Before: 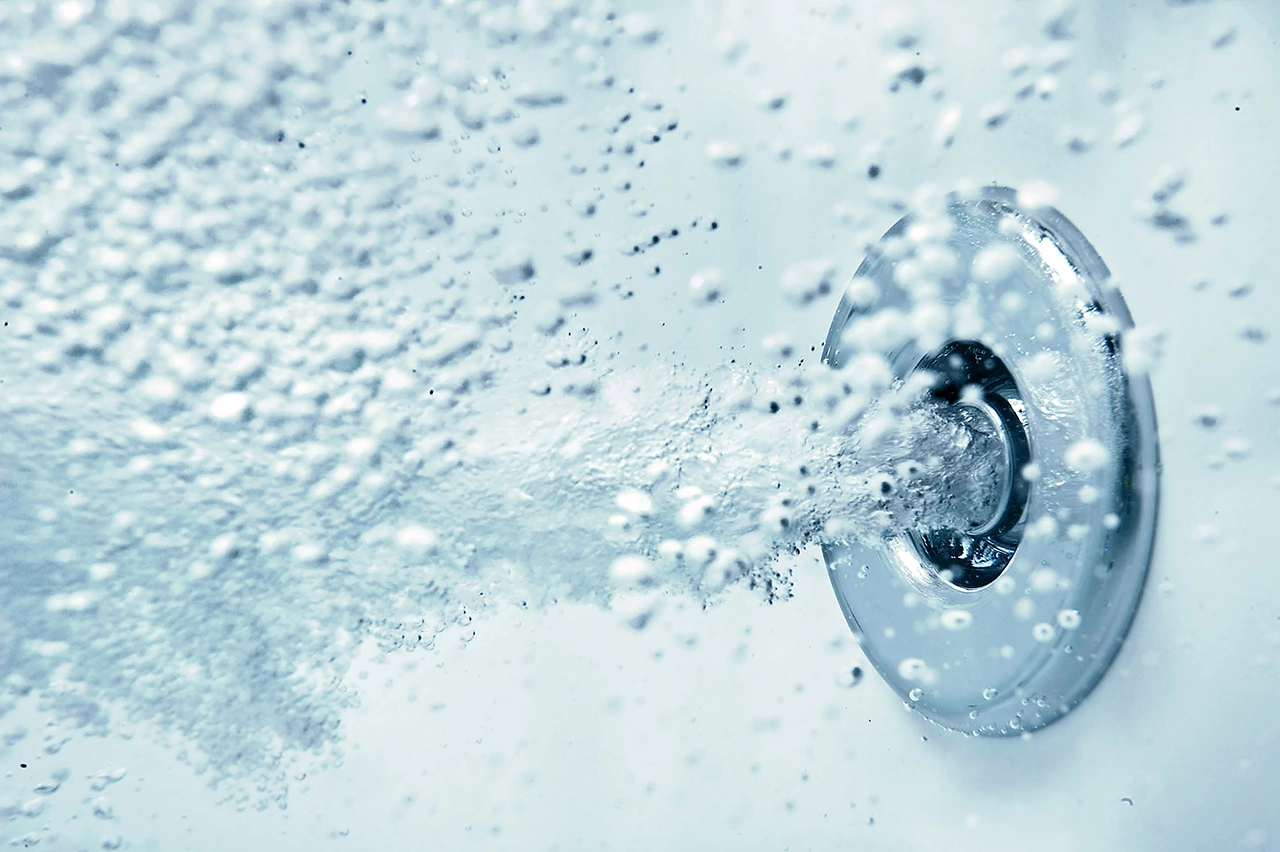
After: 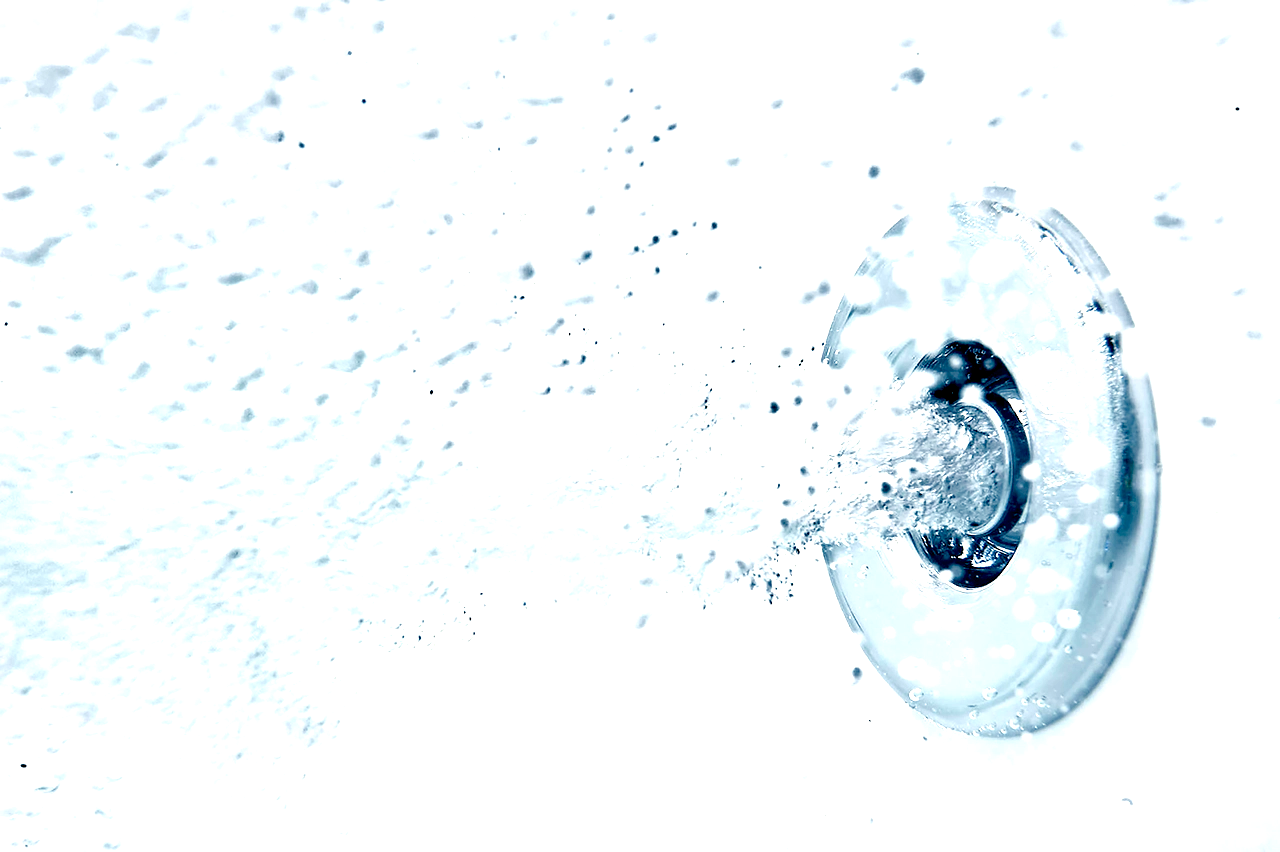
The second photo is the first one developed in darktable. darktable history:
color balance rgb: shadows lift › chroma 5.41%, shadows lift › hue 240°, highlights gain › chroma 3.74%, highlights gain › hue 60°, saturation formula JzAzBz (2021)
exposure: black level correction 0.011, exposure 1.088 EV, compensate exposure bias true, compensate highlight preservation false
